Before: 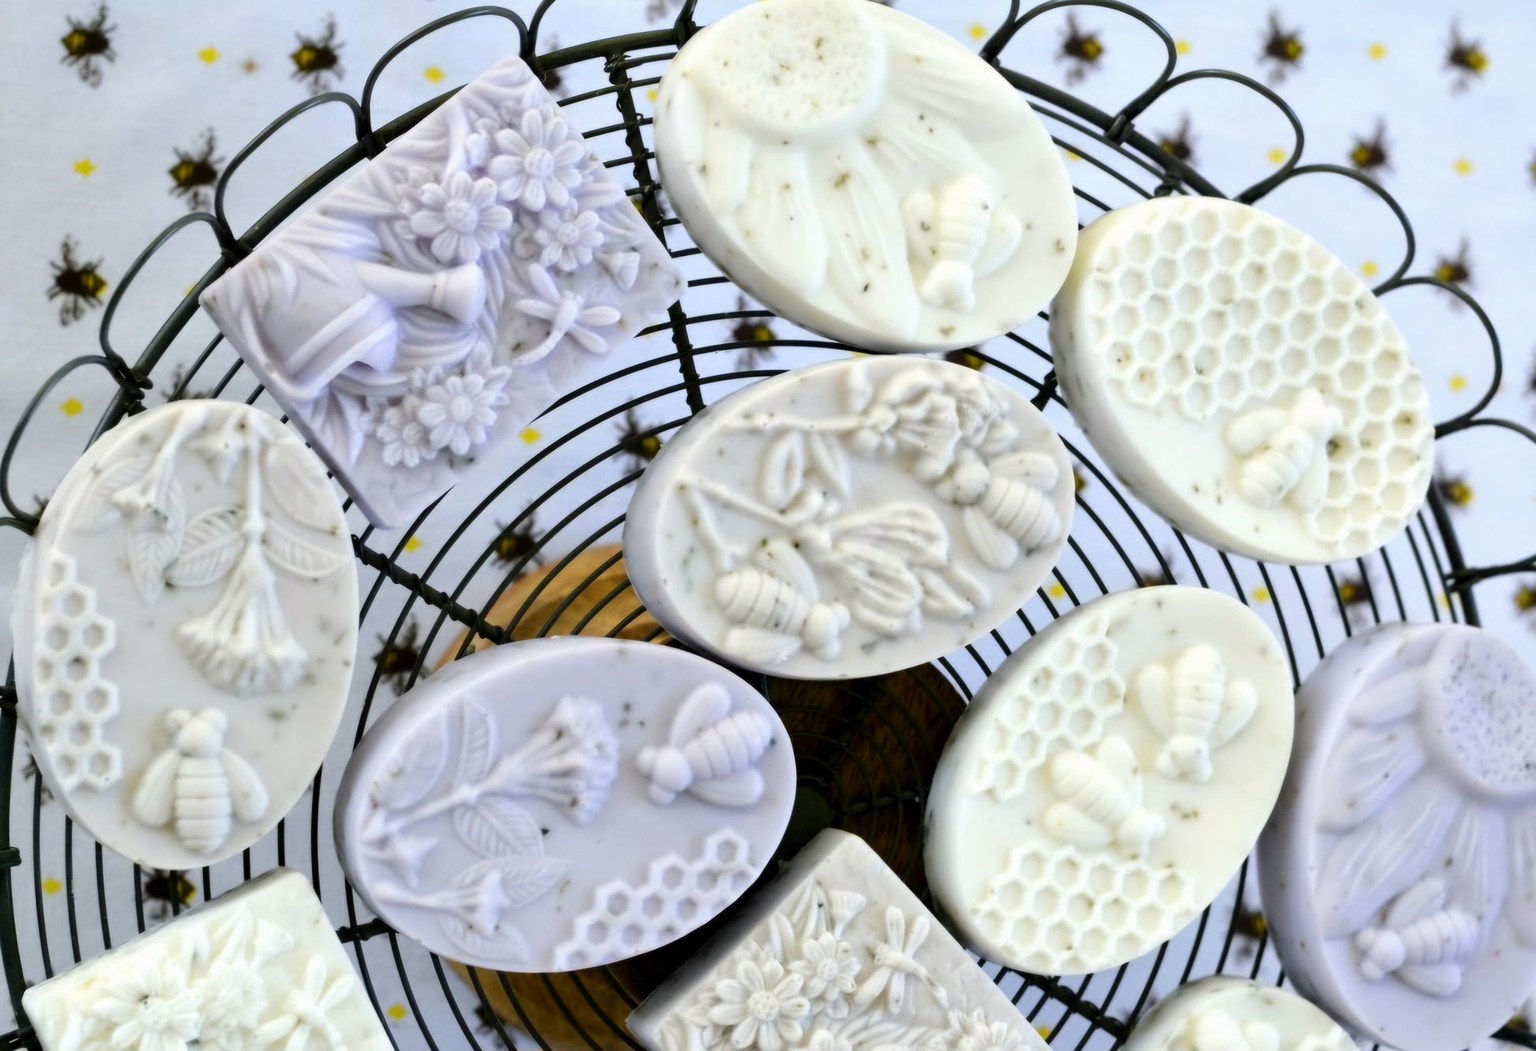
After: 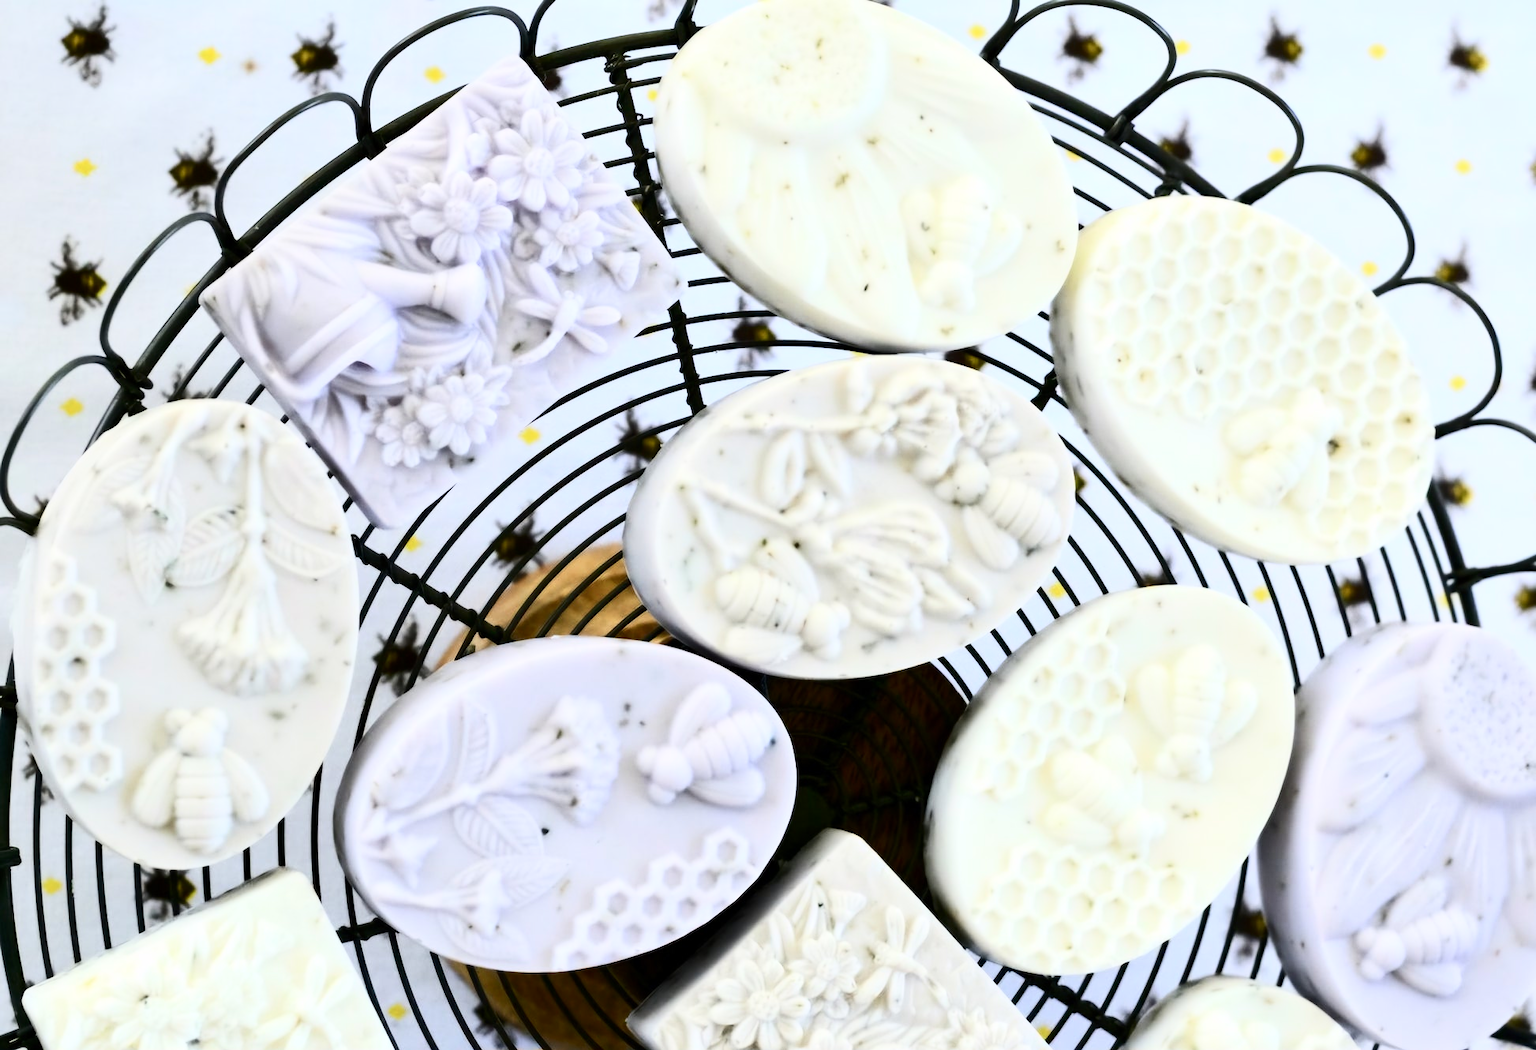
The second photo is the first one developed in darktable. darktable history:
contrast brightness saturation: contrast 0.373, brightness 0.114
